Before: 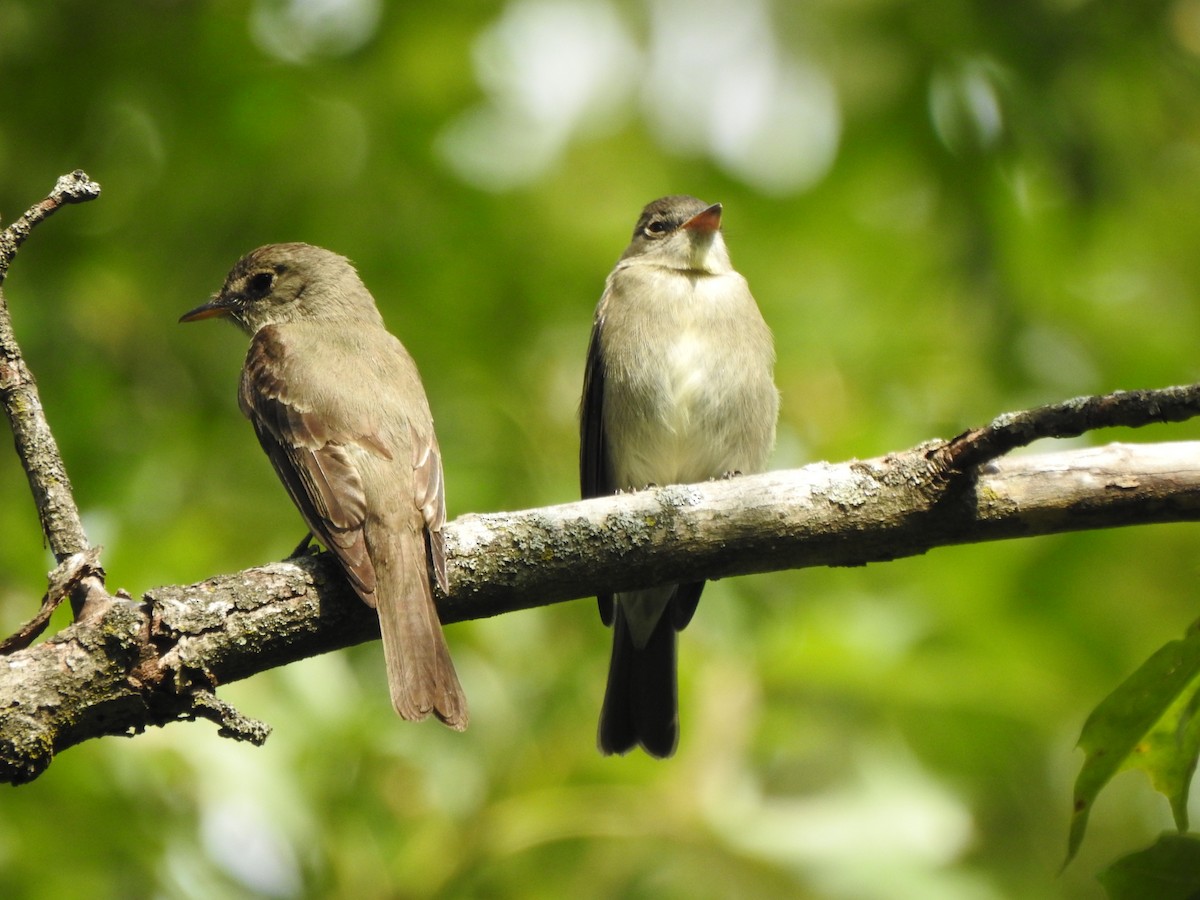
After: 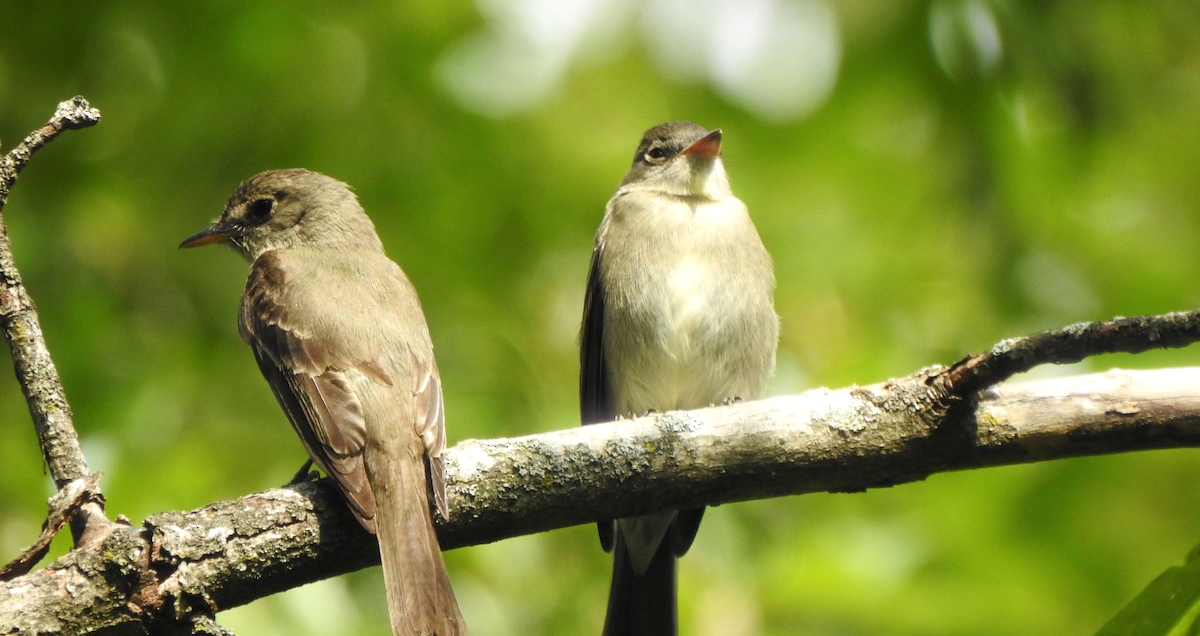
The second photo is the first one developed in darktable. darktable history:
color balance: input saturation 99%
crop and rotate: top 8.293%, bottom 20.996%
exposure: exposure 0.161 EV, compensate highlight preservation false
bloom: size 3%, threshold 100%, strength 0%
